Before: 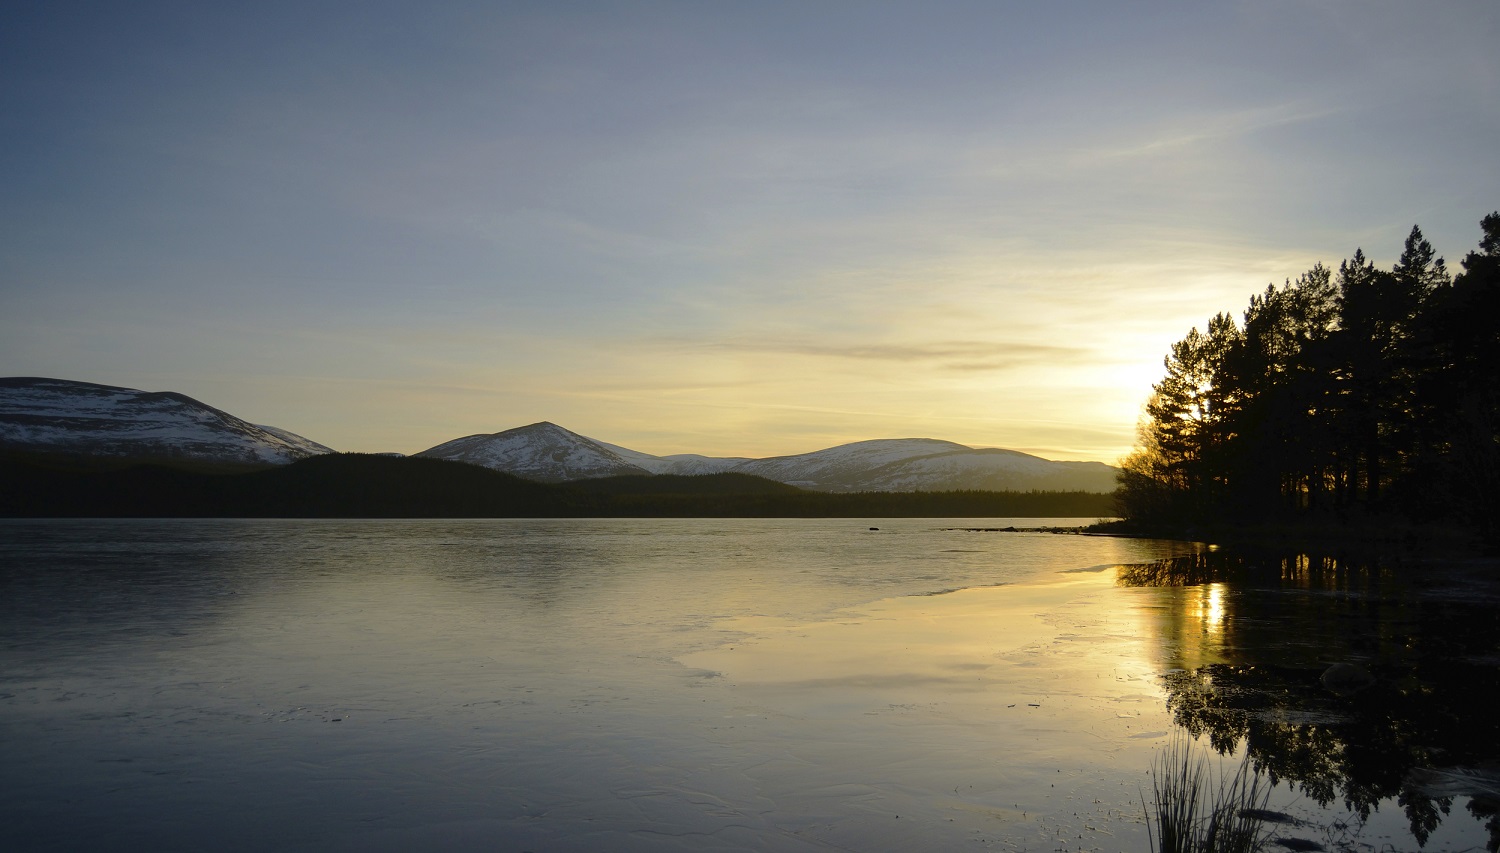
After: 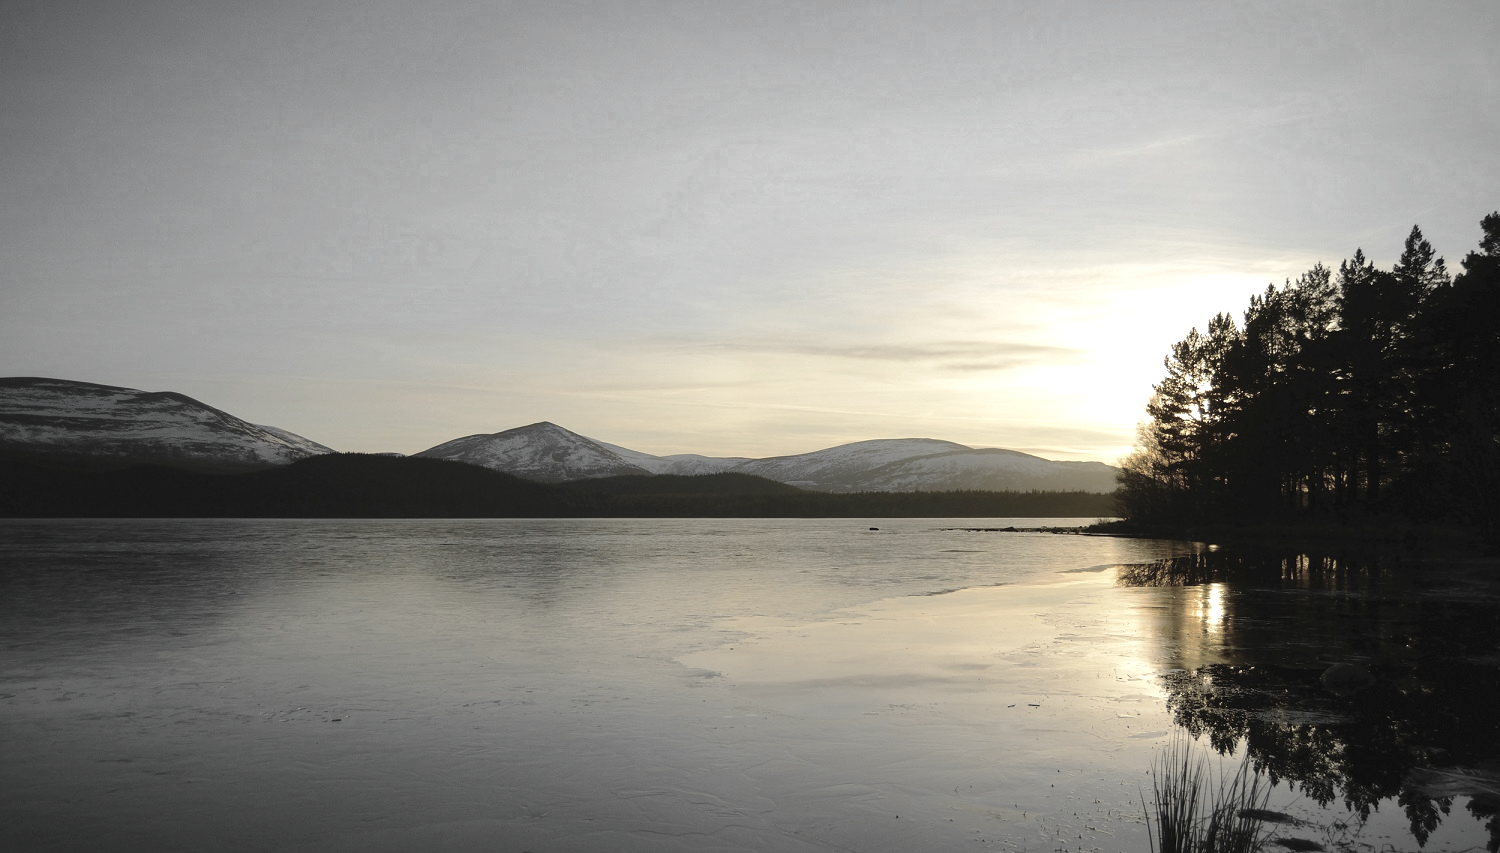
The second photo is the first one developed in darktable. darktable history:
exposure: black level correction -0.002, exposure 0.54 EV, compensate highlight preservation false
color zones: curves: ch0 [(0, 0.613) (0.01, 0.613) (0.245, 0.448) (0.498, 0.529) (0.642, 0.665) (0.879, 0.777) (0.99, 0.613)]; ch1 [(0, 0.035) (0.121, 0.189) (0.259, 0.197) (0.415, 0.061) (0.589, 0.022) (0.732, 0.022) (0.857, 0.026) (0.991, 0.053)]
color balance rgb: global vibrance -1%, saturation formula JzAzBz (2021)
